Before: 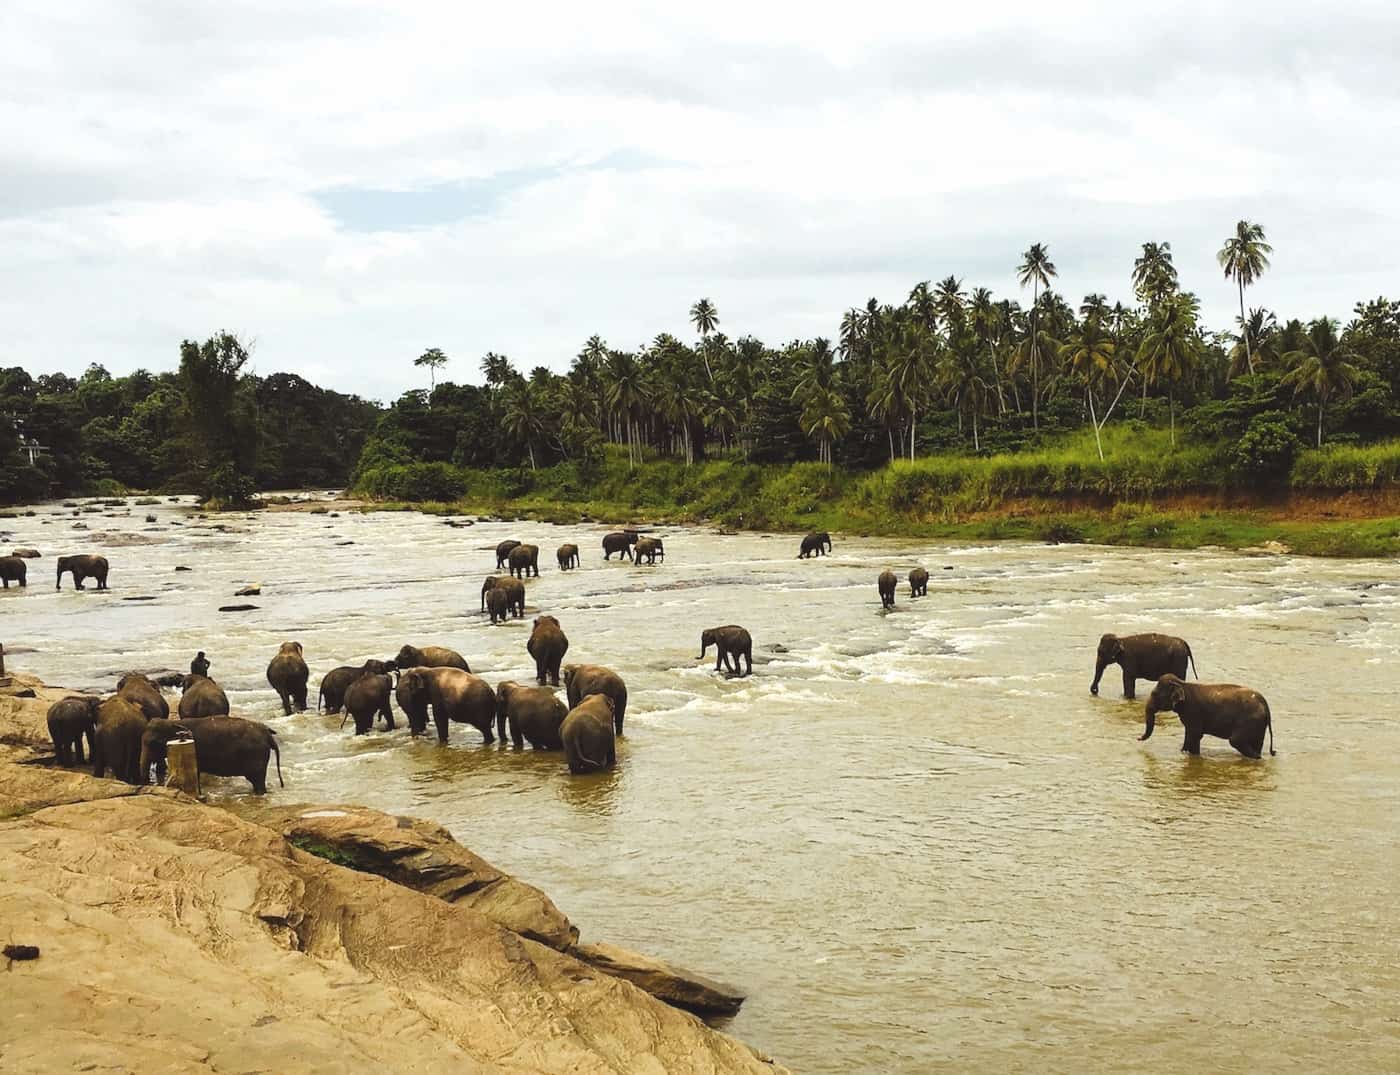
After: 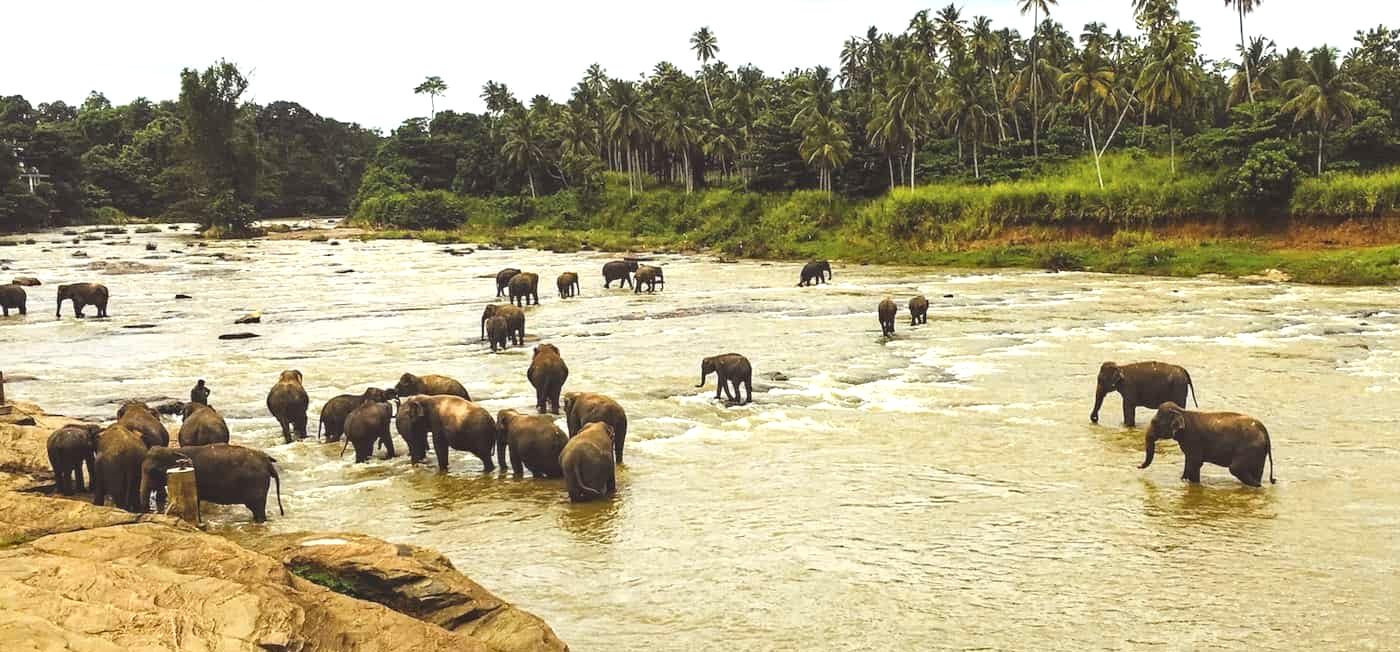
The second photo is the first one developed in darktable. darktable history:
crop and rotate: top 25.357%, bottom 13.942%
base curve: preserve colors none
exposure: exposure 0.485 EV, compensate highlight preservation false
haze removal: compatibility mode true, adaptive false
local contrast: detail 110%
